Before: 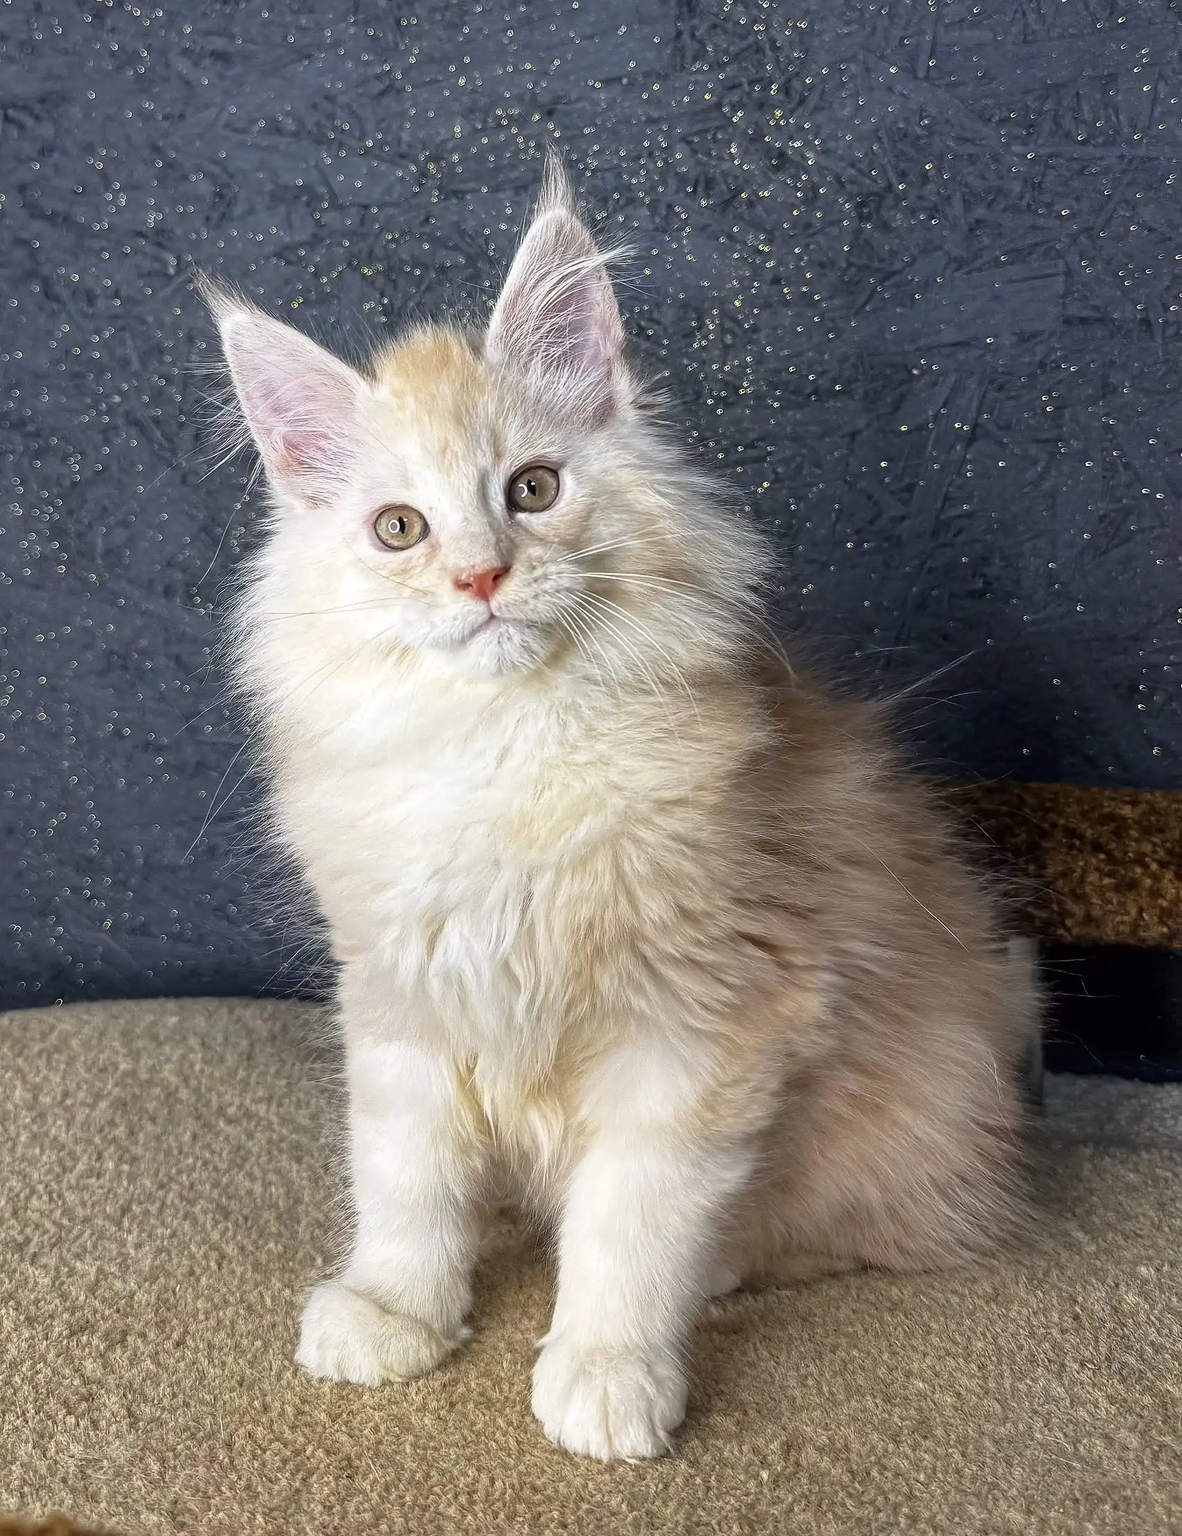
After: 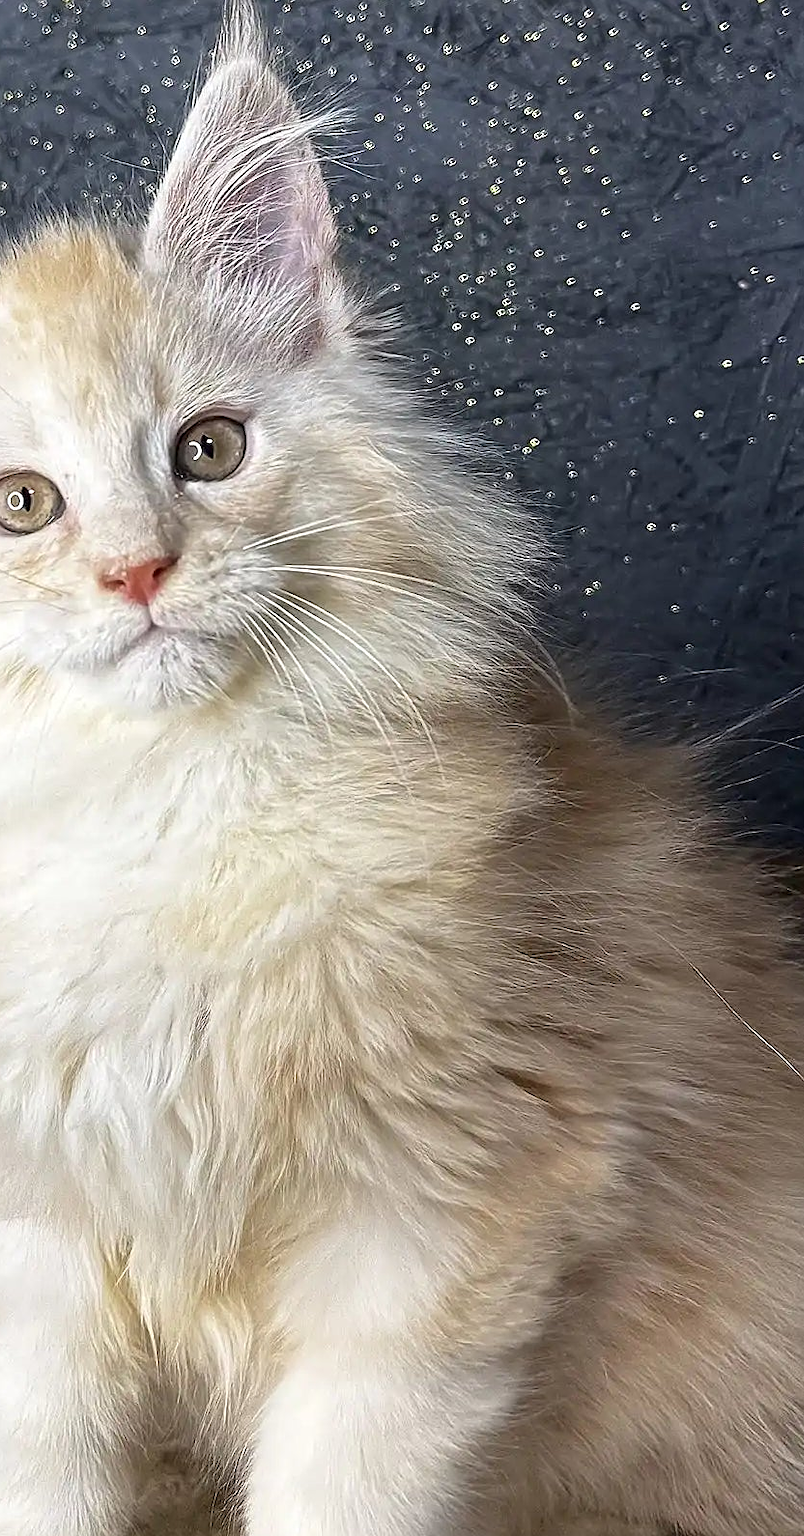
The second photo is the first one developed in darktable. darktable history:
crop: left 32.401%, top 10.923%, right 18.774%, bottom 17.415%
sharpen: amount 0.479
